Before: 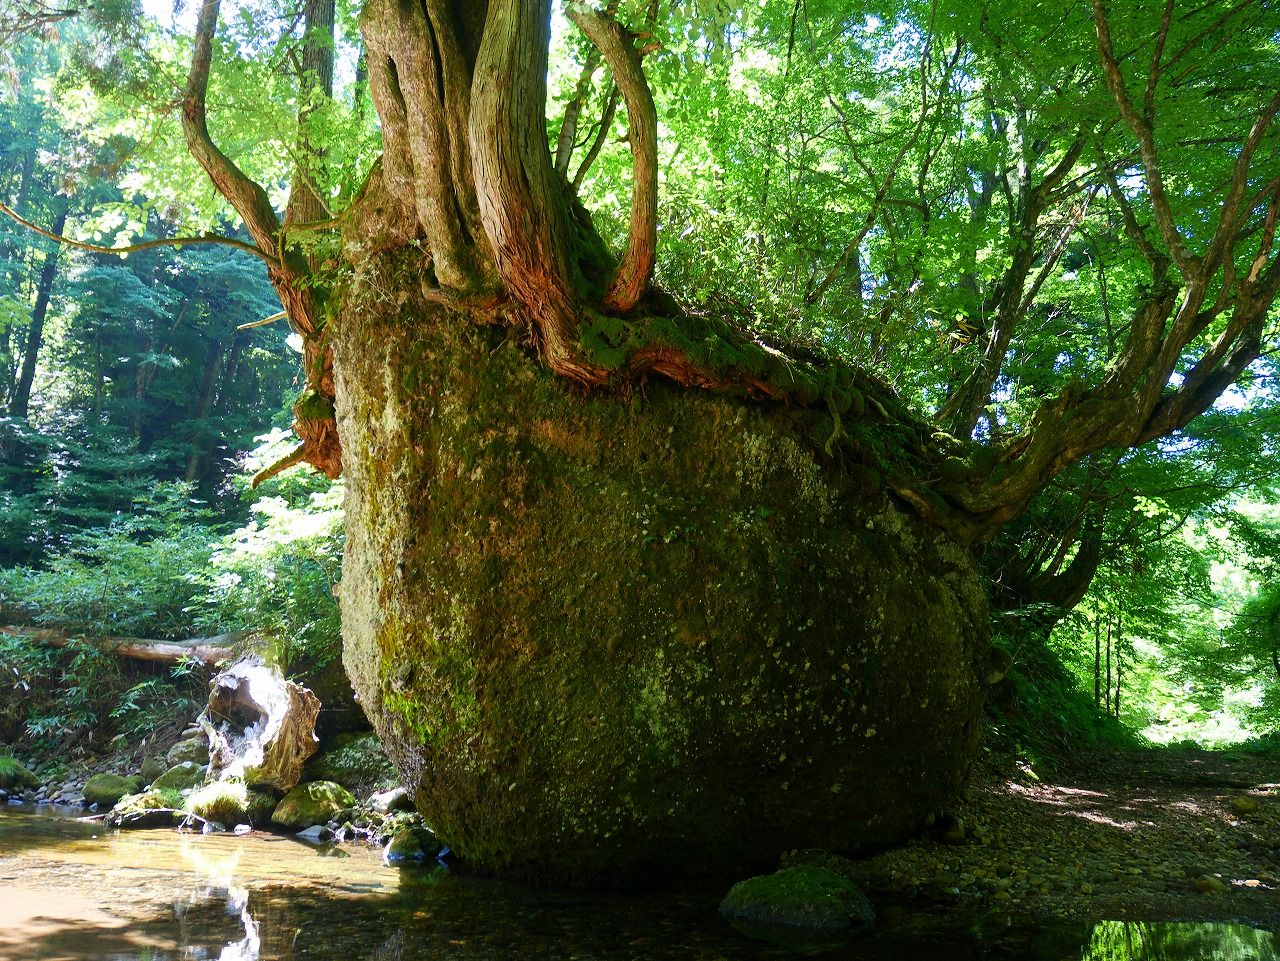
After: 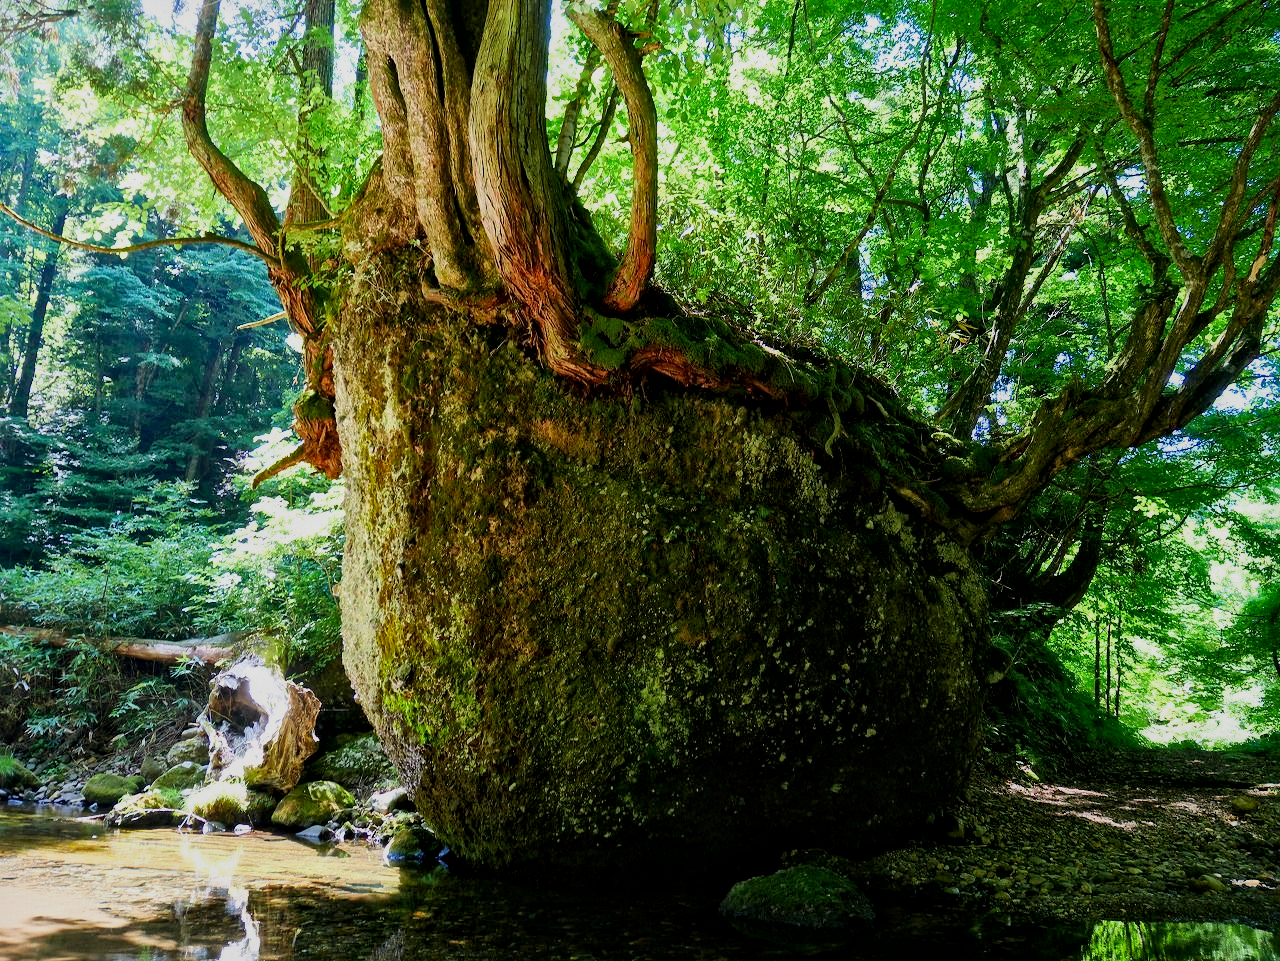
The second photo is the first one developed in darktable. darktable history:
contrast brightness saturation: contrast 0.08, saturation 0.2
local contrast: mode bilateral grid, contrast 20, coarseness 19, detail 163%, midtone range 0.2
filmic rgb: black relative exposure -16 EV, white relative exposure 6.12 EV, hardness 5.22
